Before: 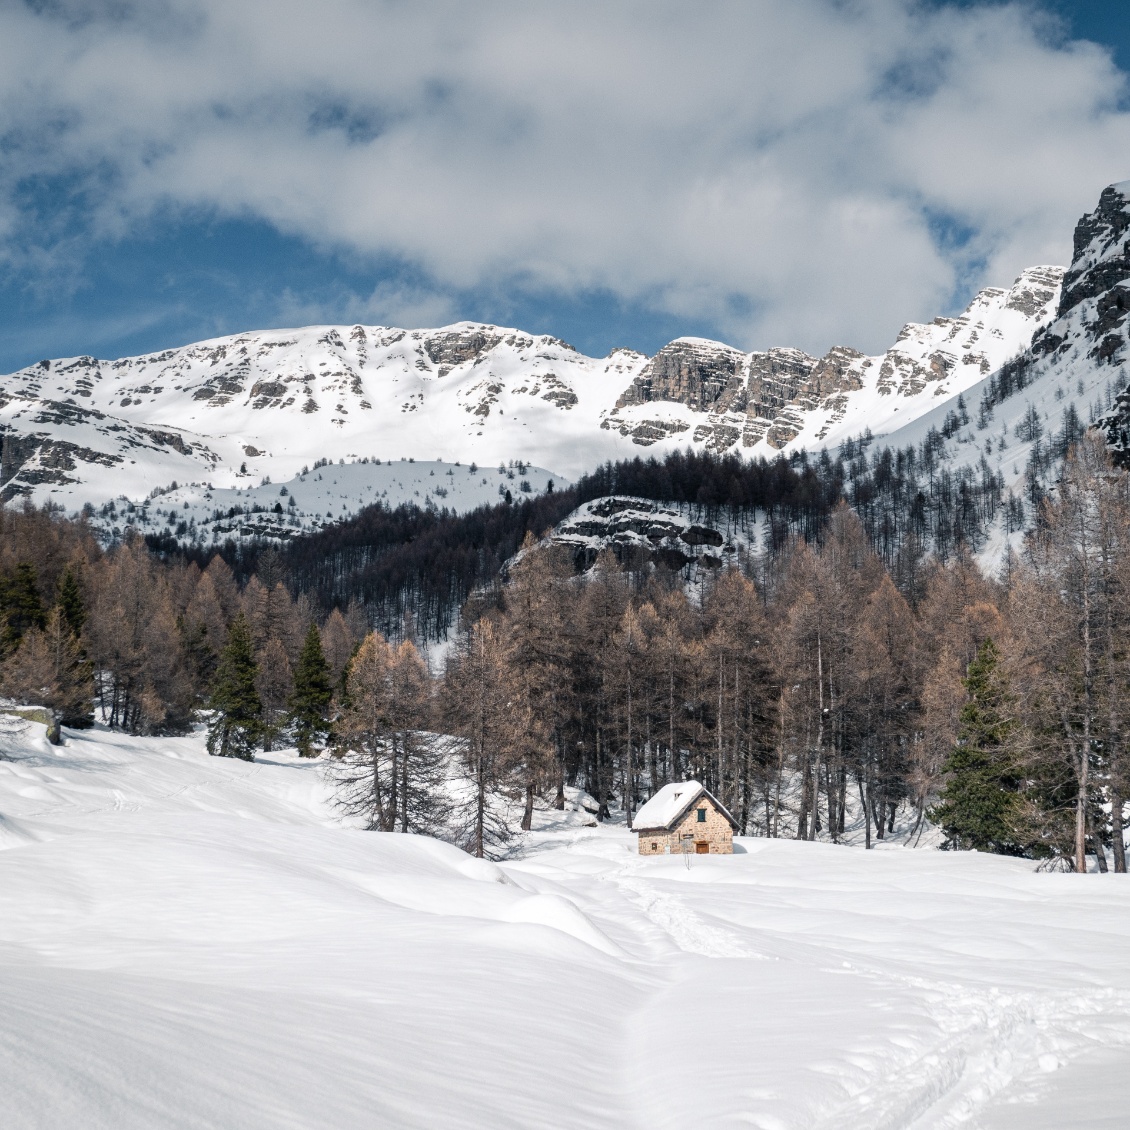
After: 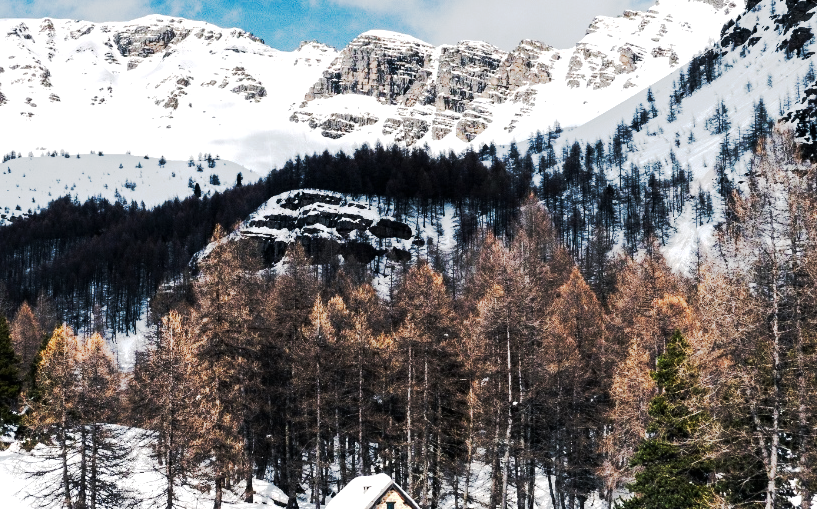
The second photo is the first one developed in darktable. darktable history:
tone curve: curves: ch0 [(0, 0) (0.003, 0.002) (0.011, 0.002) (0.025, 0.002) (0.044, 0.007) (0.069, 0.014) (0.1, 0.026) (0.136, 0.04) (0.177, 0.061) (0.224, 0.1) (0.277, 0.151) (0.335, 0.198) (0.399, 0.272) (0.468, 0.387) (0.543, 0.553) (0.623, 0.716) (0.709, 0.8) (0.801, 0.855) (0.898, 0.897) (1, 1)], preserve colors none
crop and rotate: left 27.669%, top 27.171%, bottom 27.728%
exposure: black level correction 0, exposure 0.5 EV, compensate highlight preservation false
